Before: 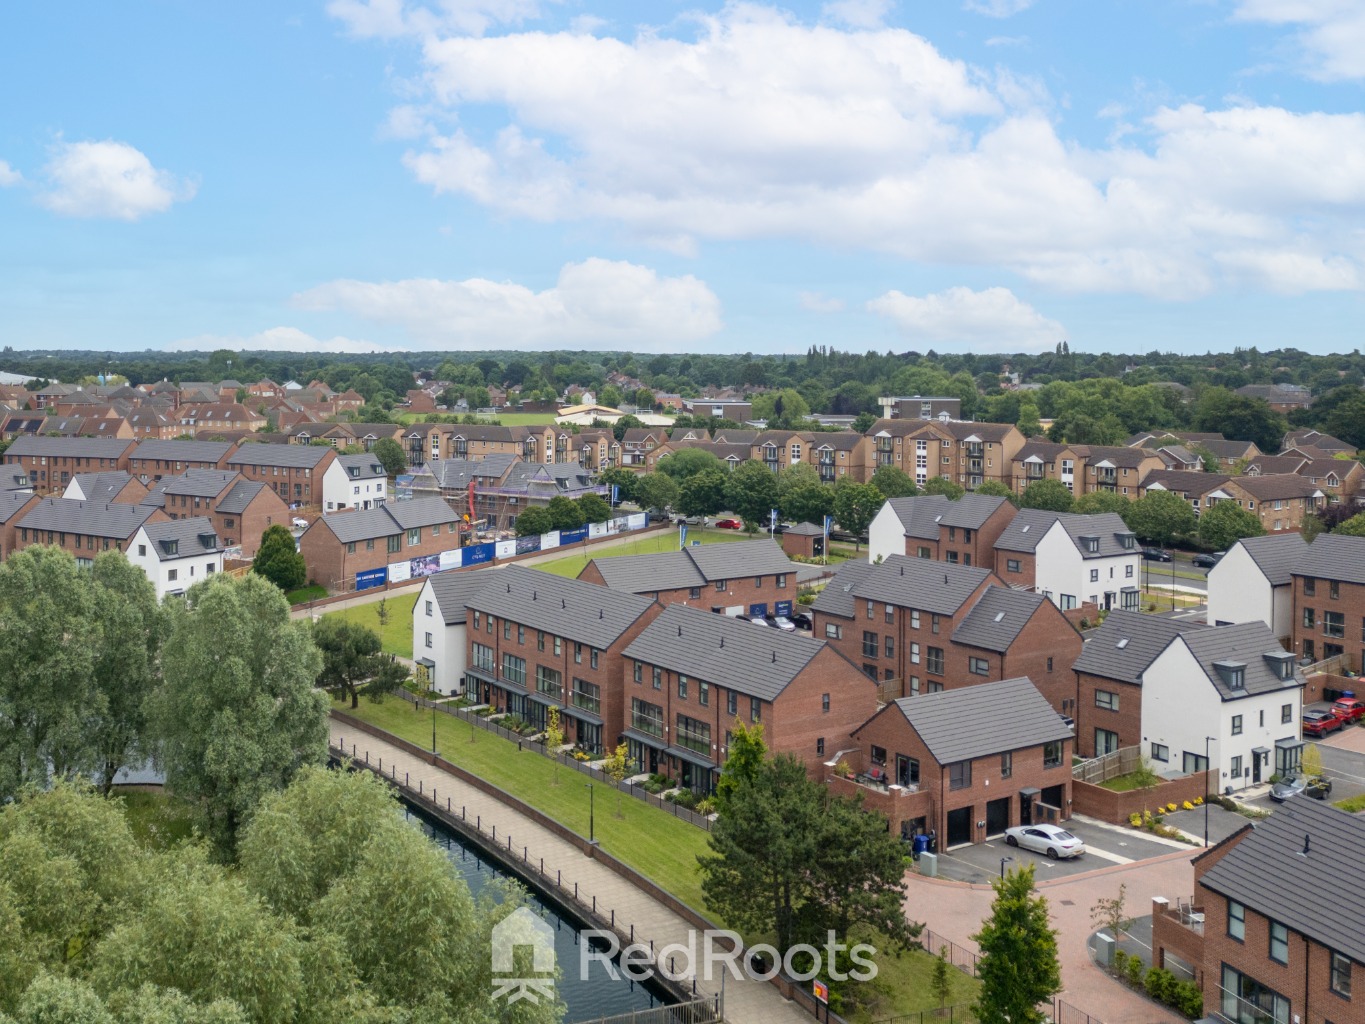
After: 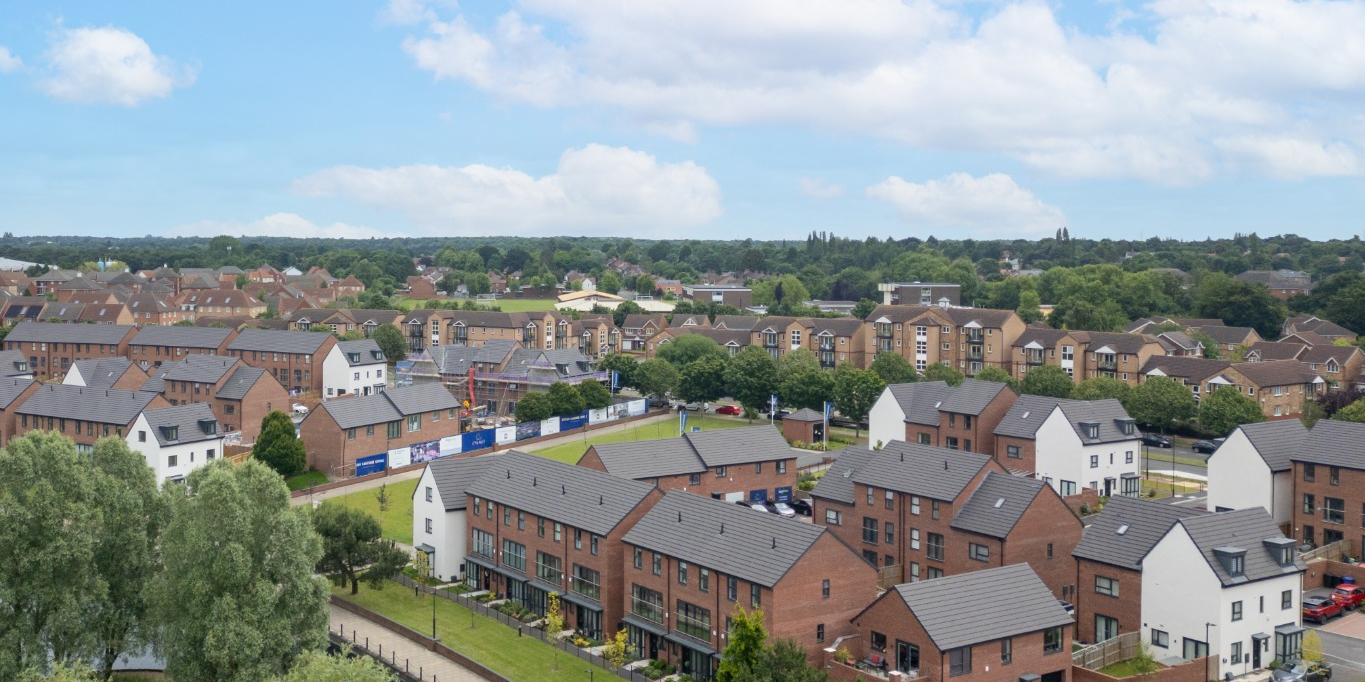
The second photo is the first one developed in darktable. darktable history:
rgb levels: preserve colors max RGB
crop: top 11.166%, bottom 22.168%
